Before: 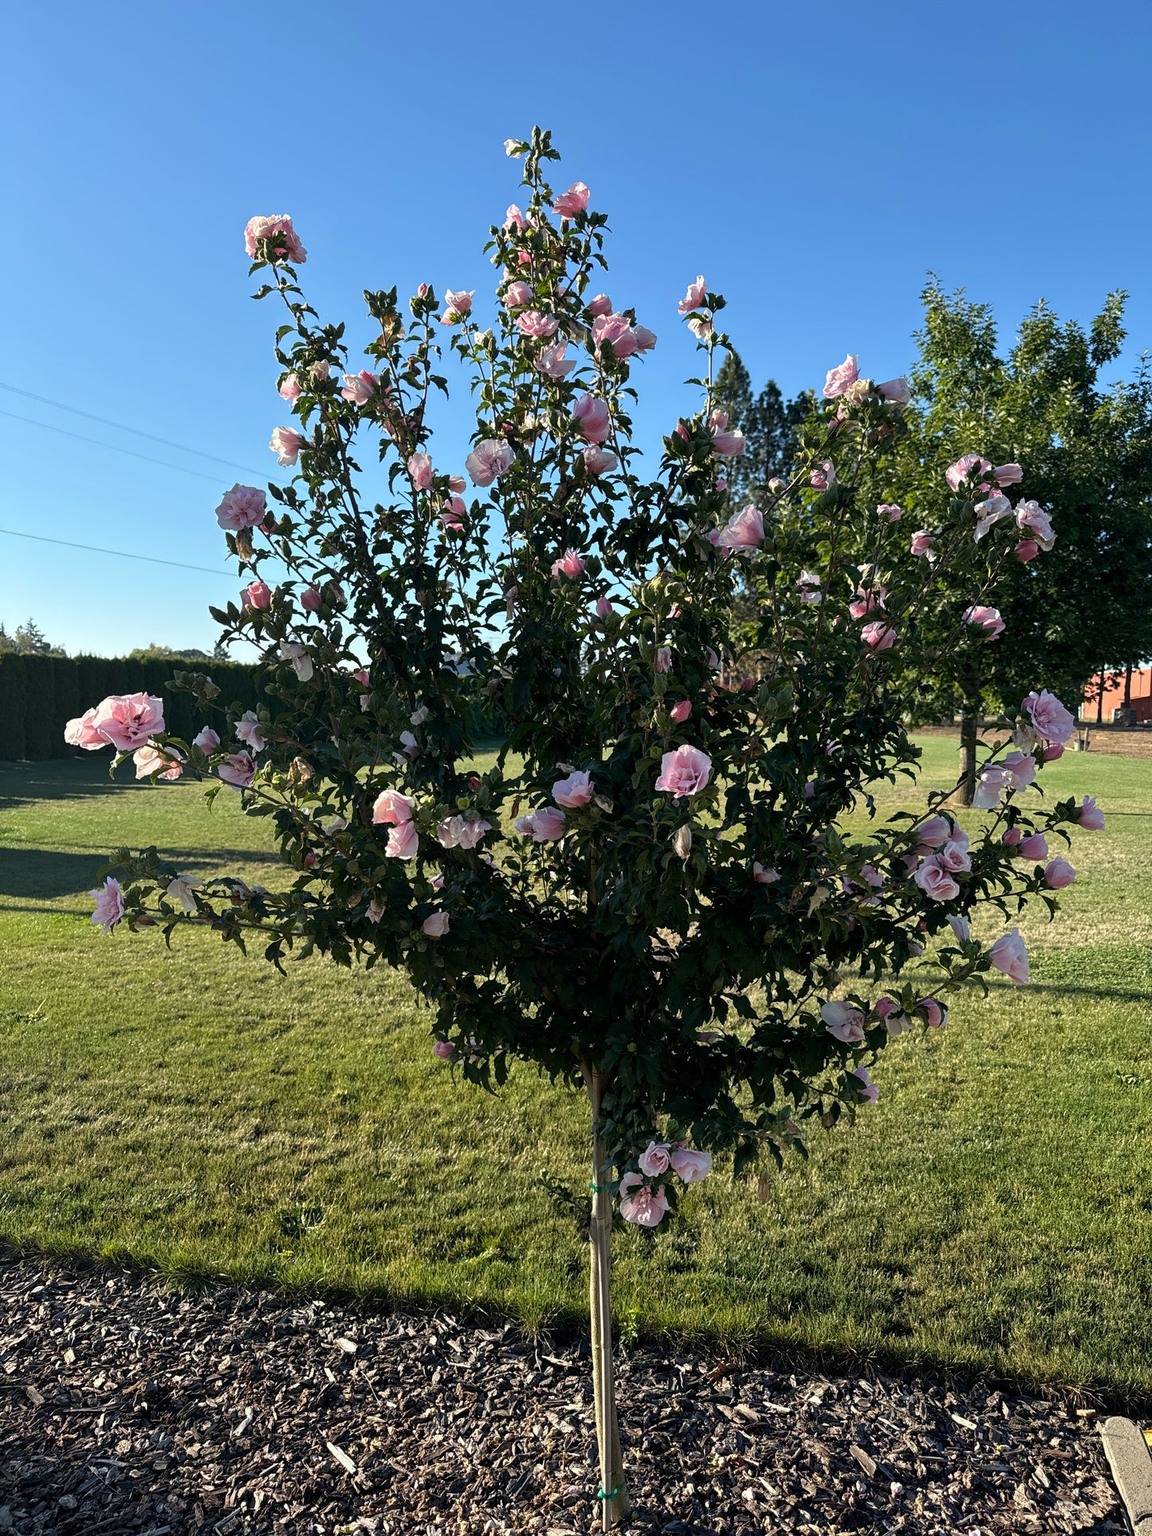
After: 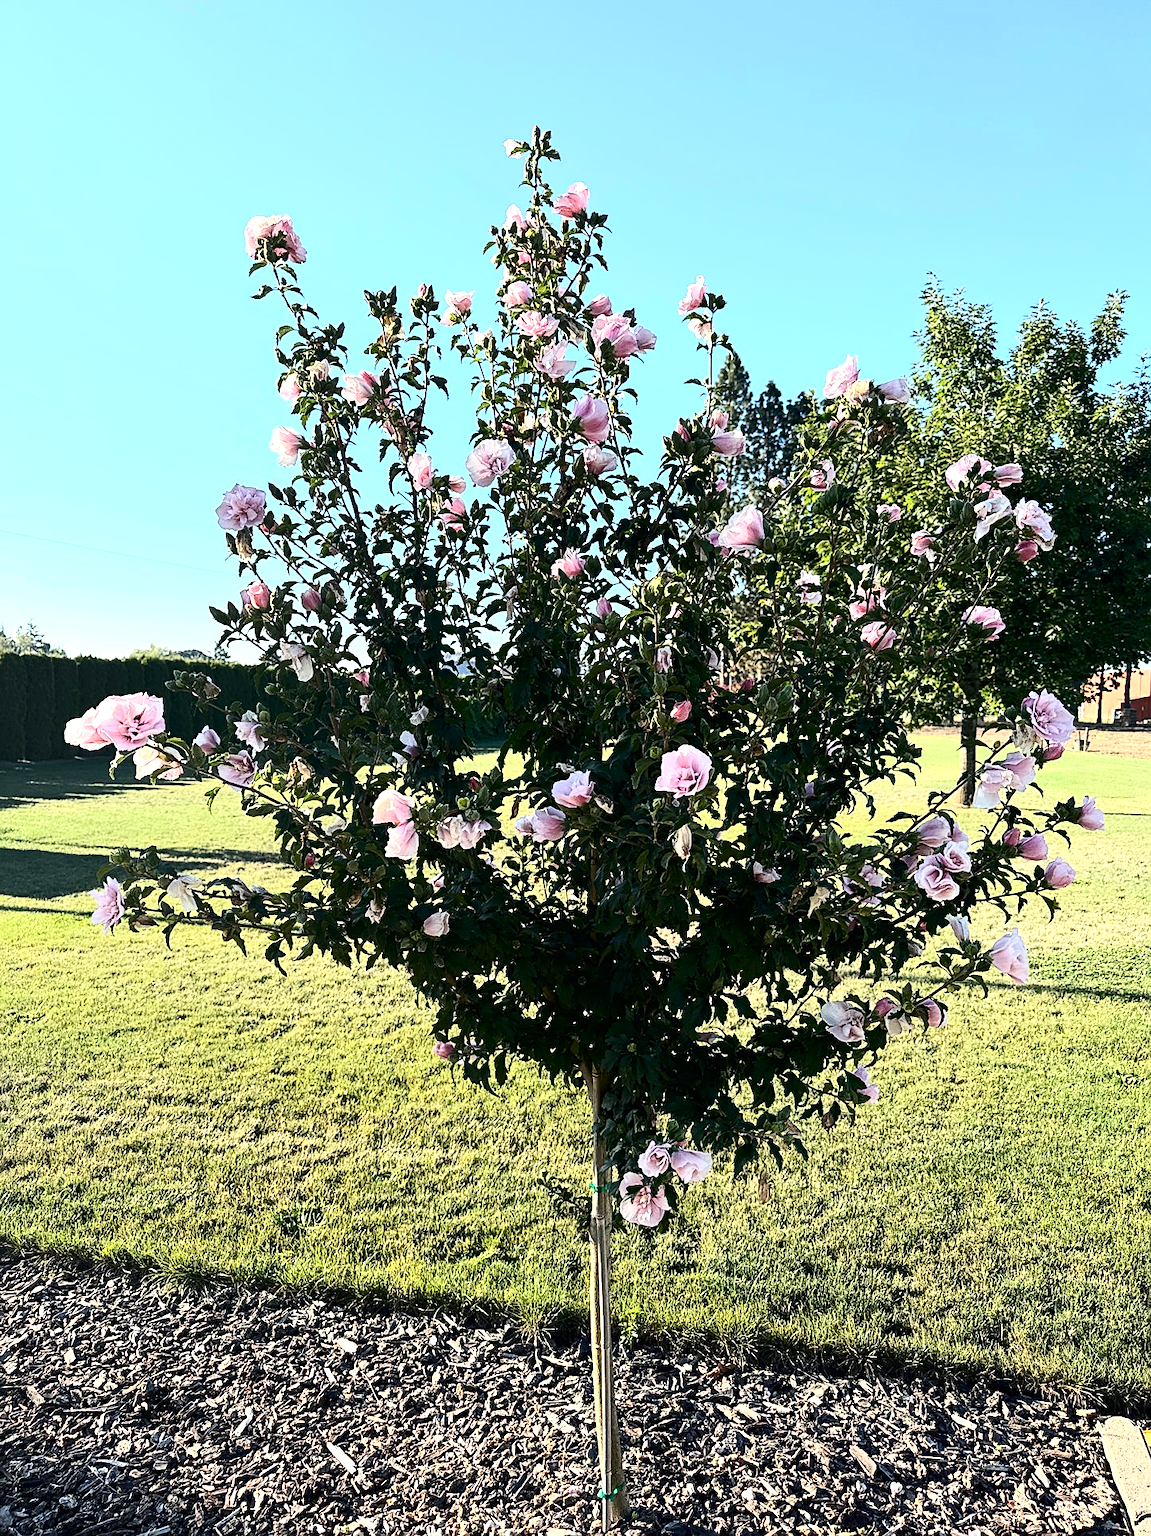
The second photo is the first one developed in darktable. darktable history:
contrast brightness saturation: contrast 0.39, brightness 0.1
white balance: emerald 1
sharpen: on, module defaults
exposure: exposure 1 EV, compensate highlight preservation false
